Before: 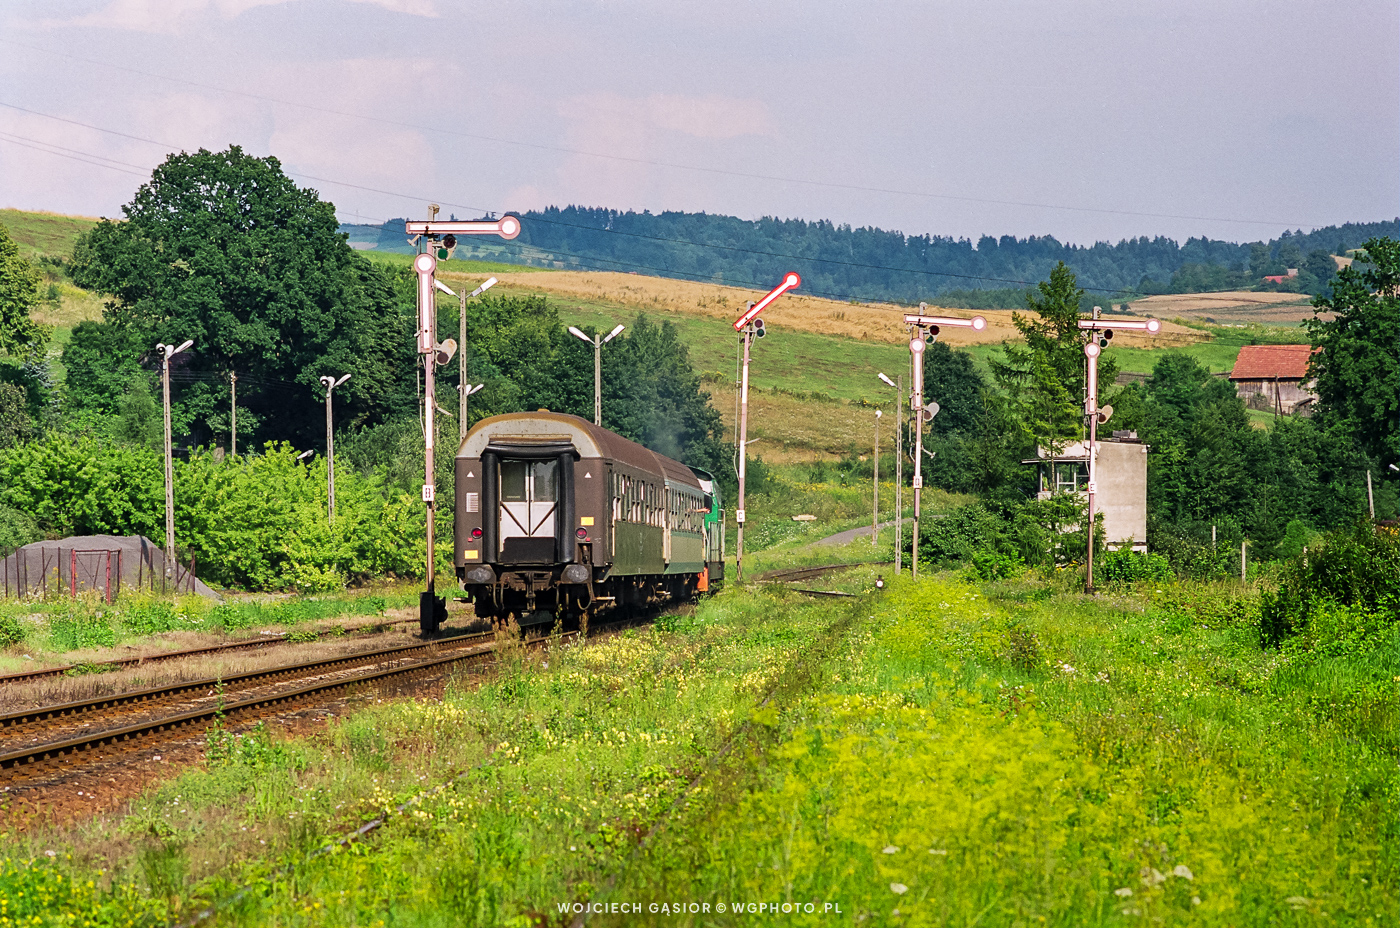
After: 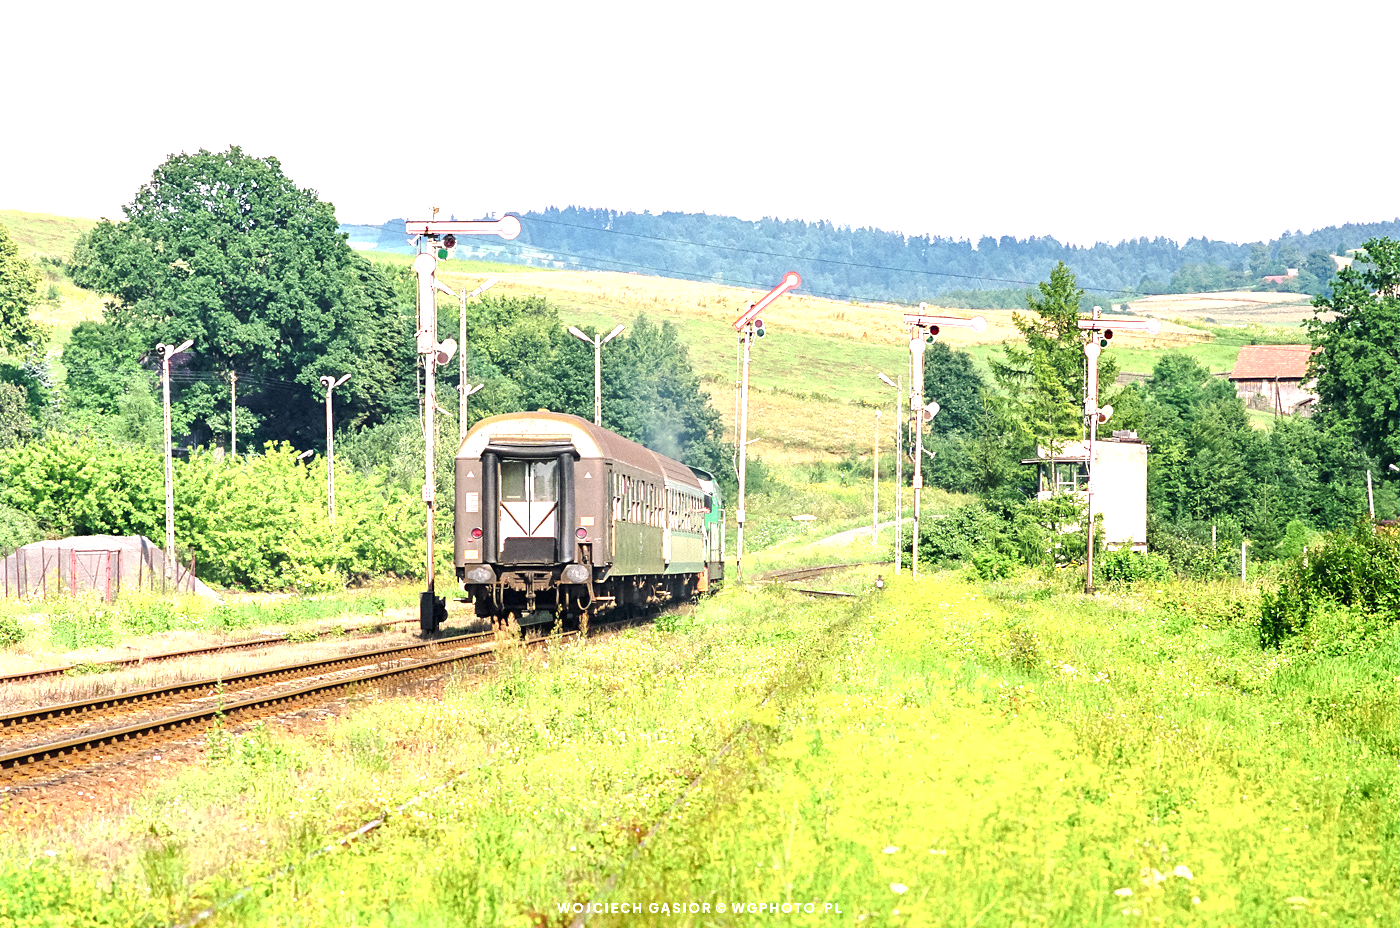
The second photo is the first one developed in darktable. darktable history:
tone curve: curves: ch0 [(0, 0) (0.003, 0.004) (0.011, 0.015) (0.025, 0.033) (0.044, 0.058) (0.069, 0.091) (0.1, 0.131) (0.136, 0.179) (0.177, 0.233) (0.224, 0.295) (0.277, 0.364) (0.335, 0.434) (0.399, 0.51) (0.468, 0.583) (0.543, 0.654) (0.623, 0.724) (0.709, 0.789) (0.801, 0.852) (0.898, 0.924) (1, 1)], preserve colors none
exposure: black level correction 0, exposure 1.588 EV, compensate highlight preservation false
